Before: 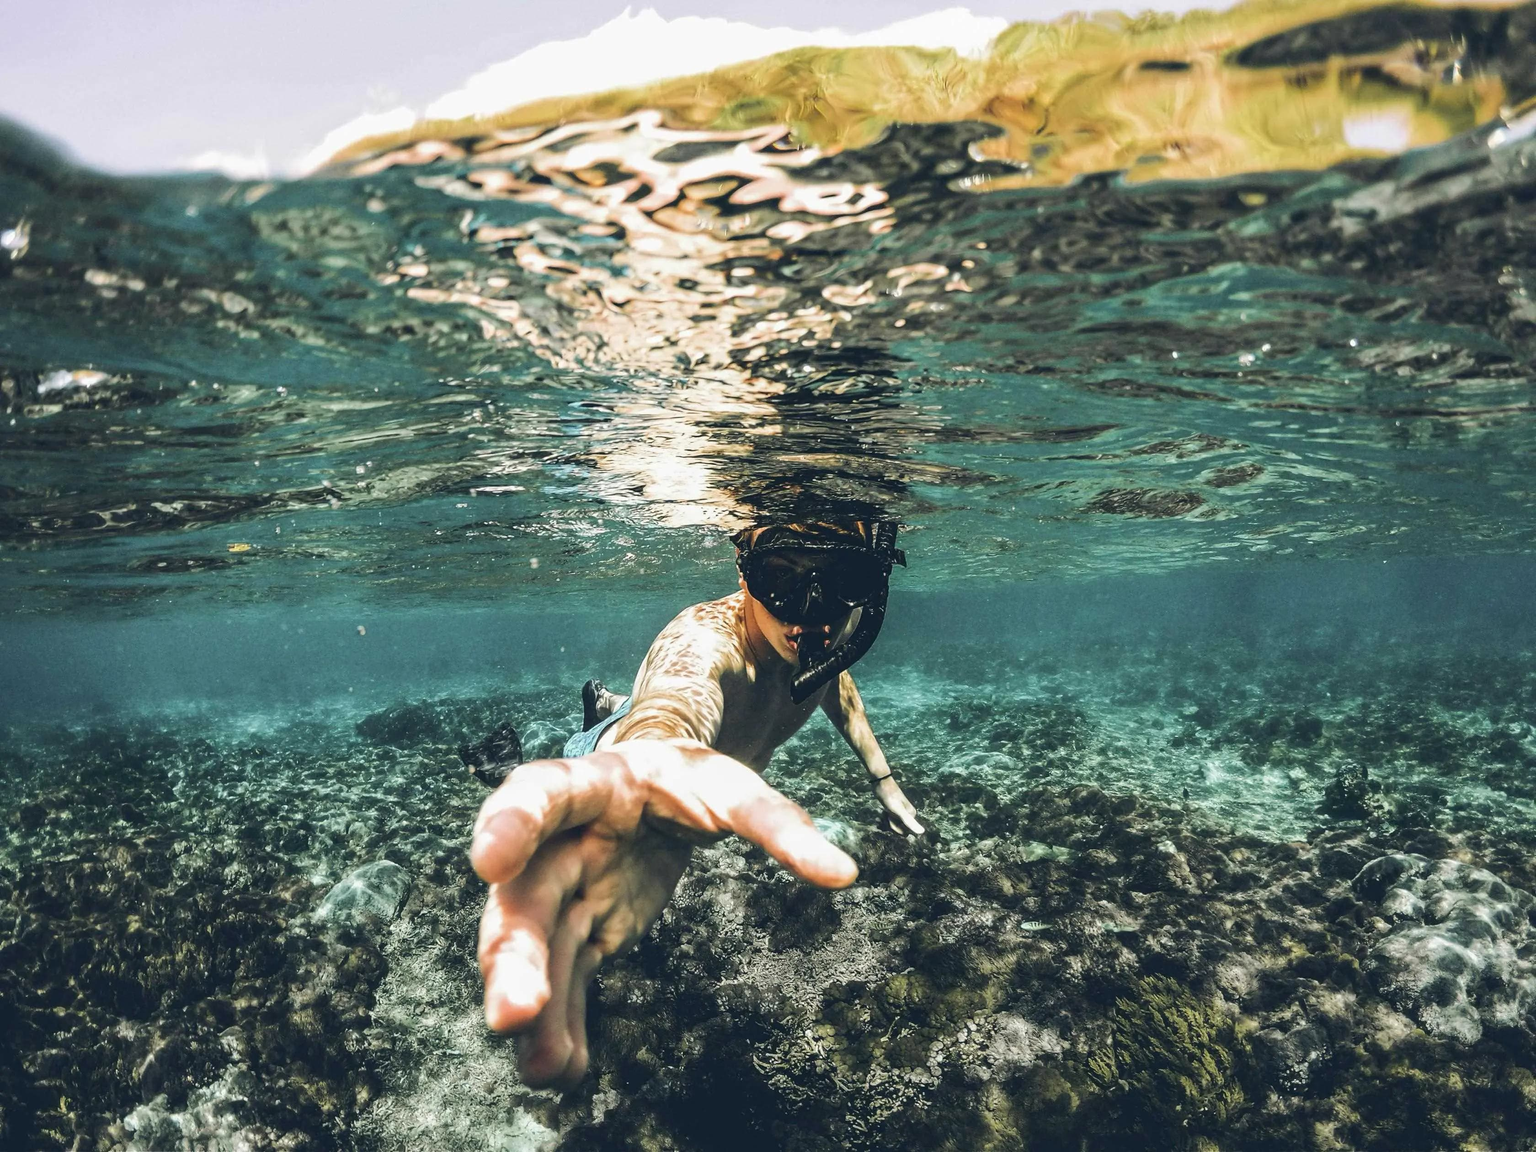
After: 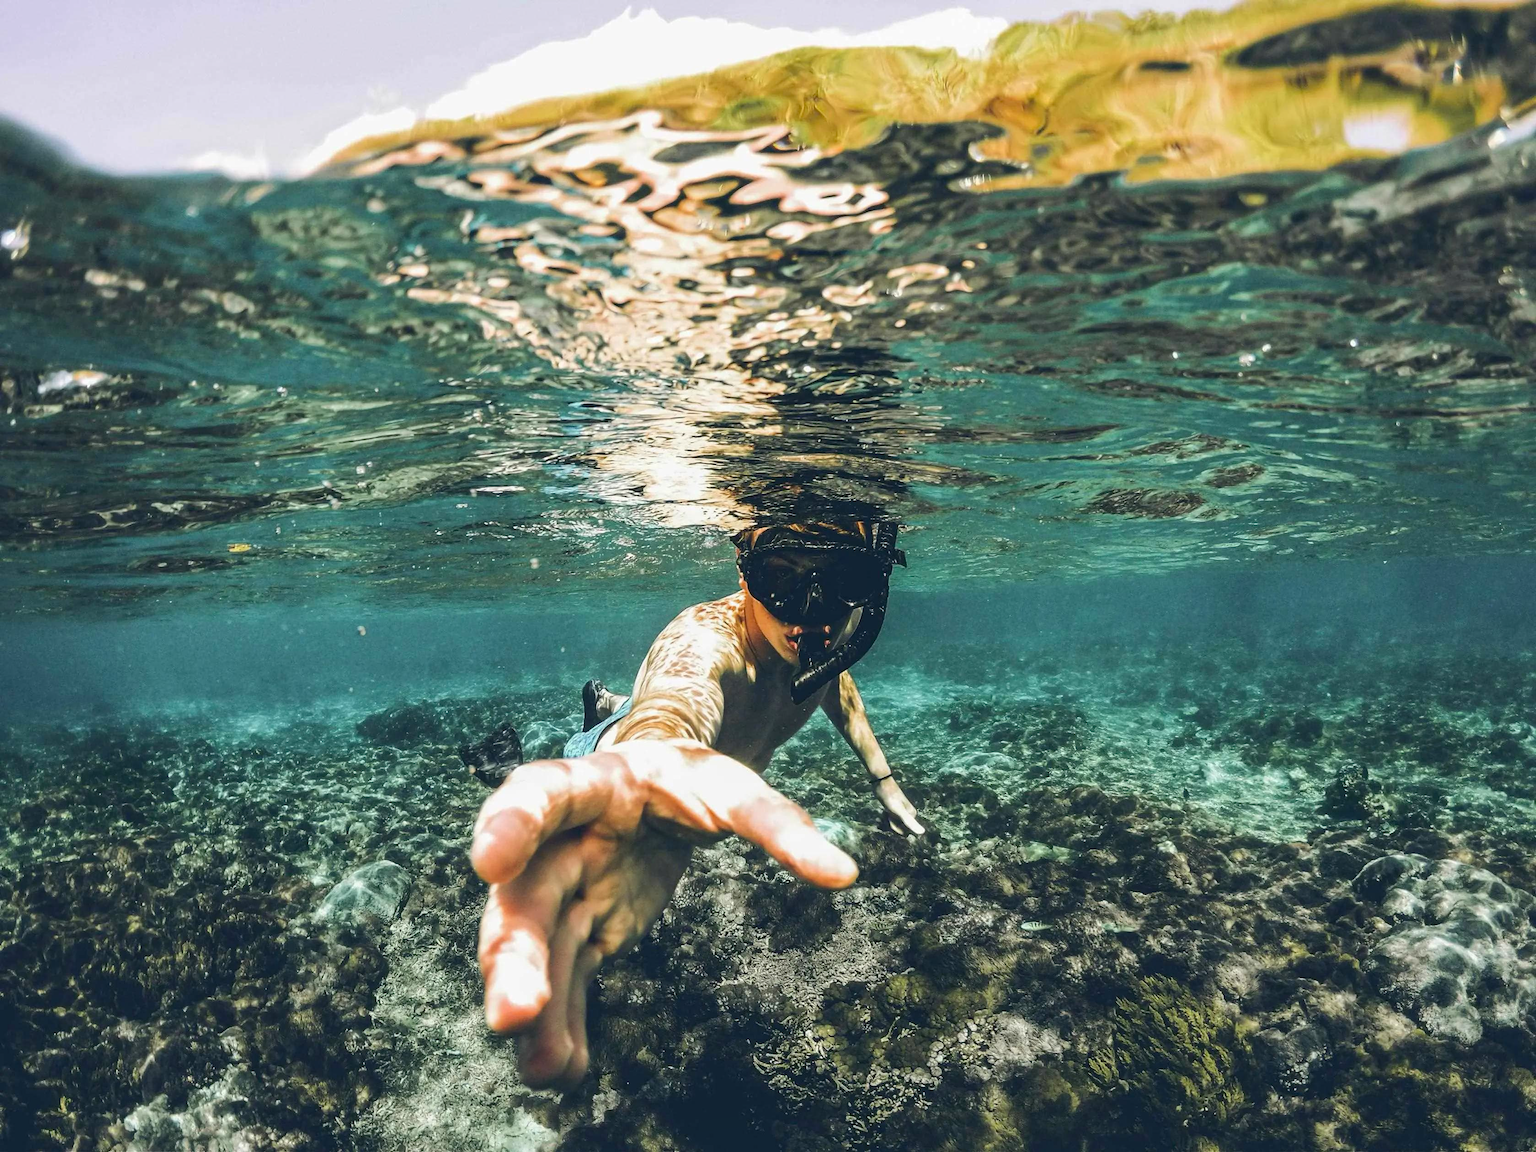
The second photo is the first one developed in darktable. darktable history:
shadows and highlights: radius 125.46, shadows 21.19, highlights -21.19, low approximation 0.01
color contrast: green-magenta contrast 1.2, blue-yellow contrast 1.2
